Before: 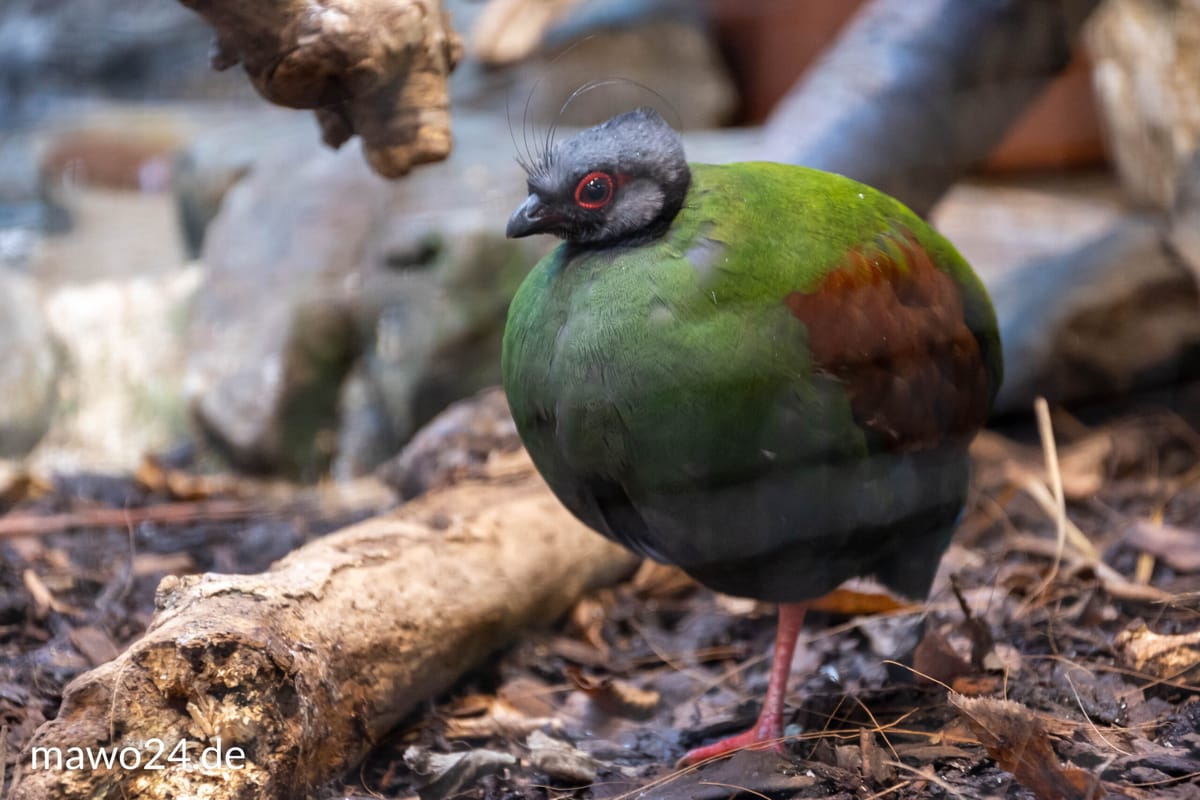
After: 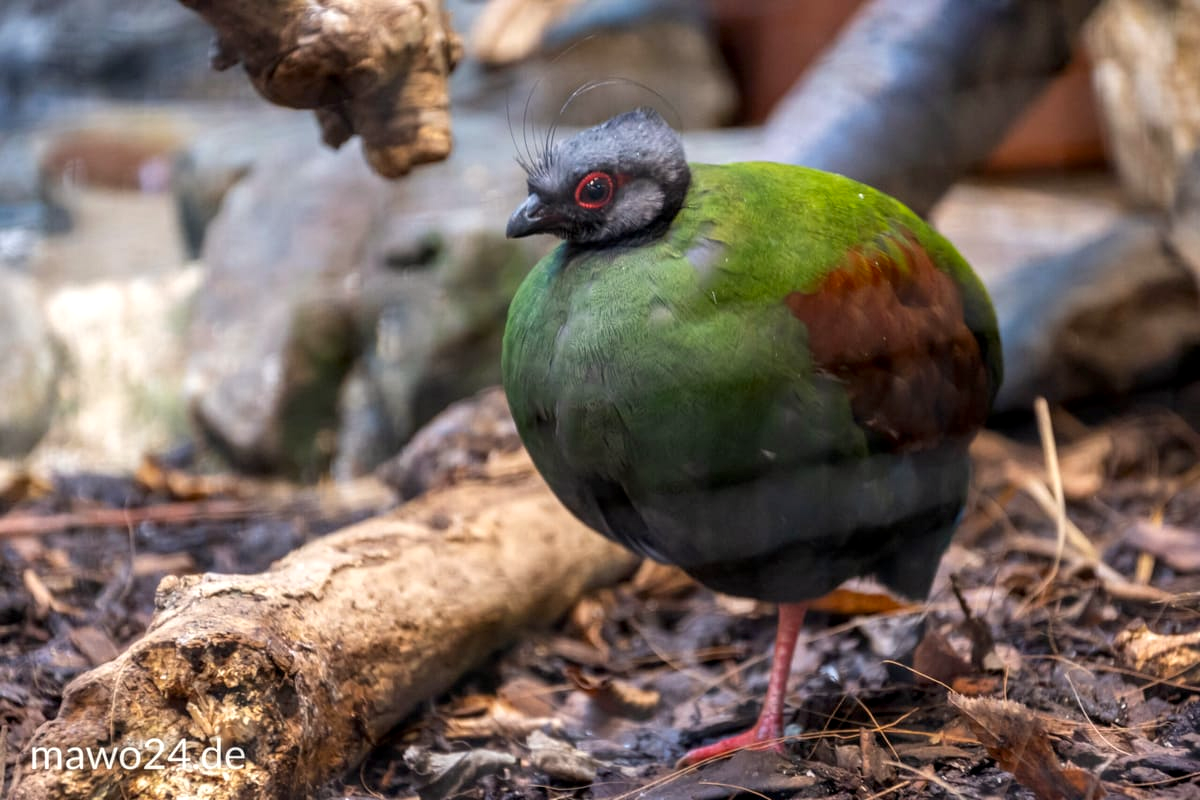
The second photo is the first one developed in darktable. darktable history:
local contrast: on, module defaults
color correction: highlights a* 0.816, highlights b* 2.78, saturation 1.1
